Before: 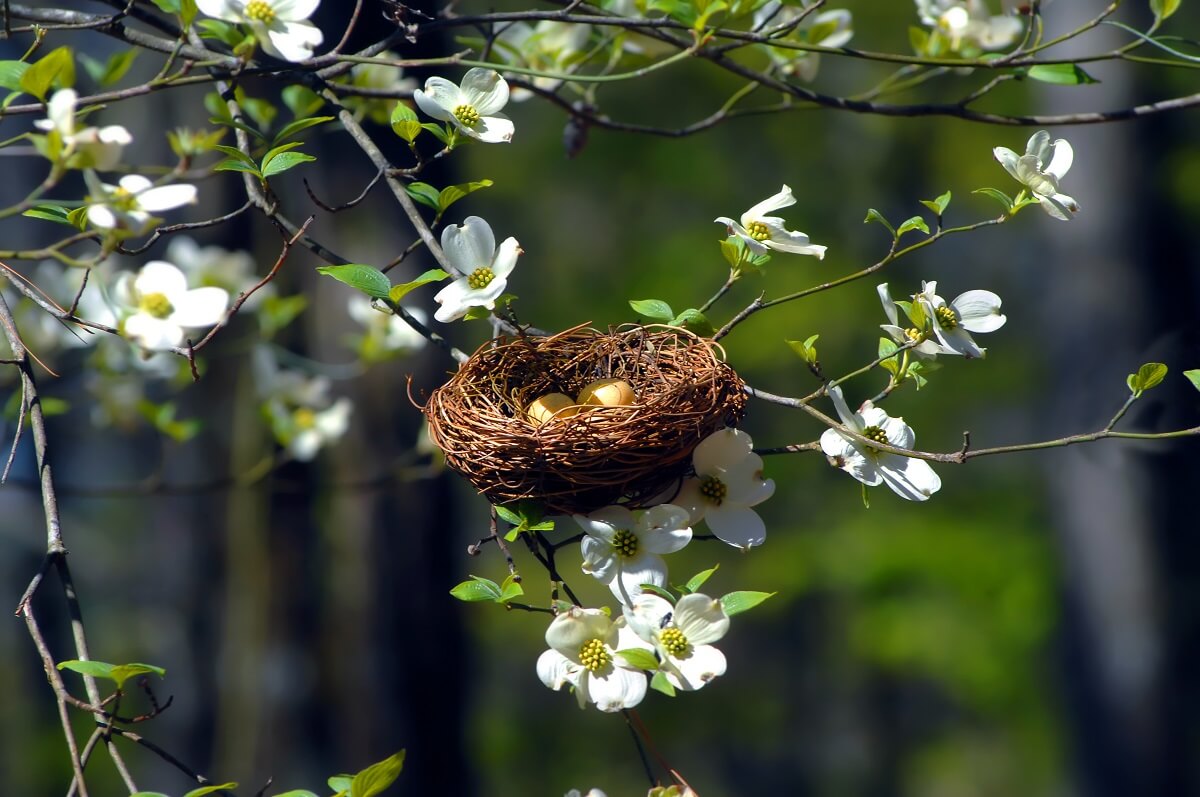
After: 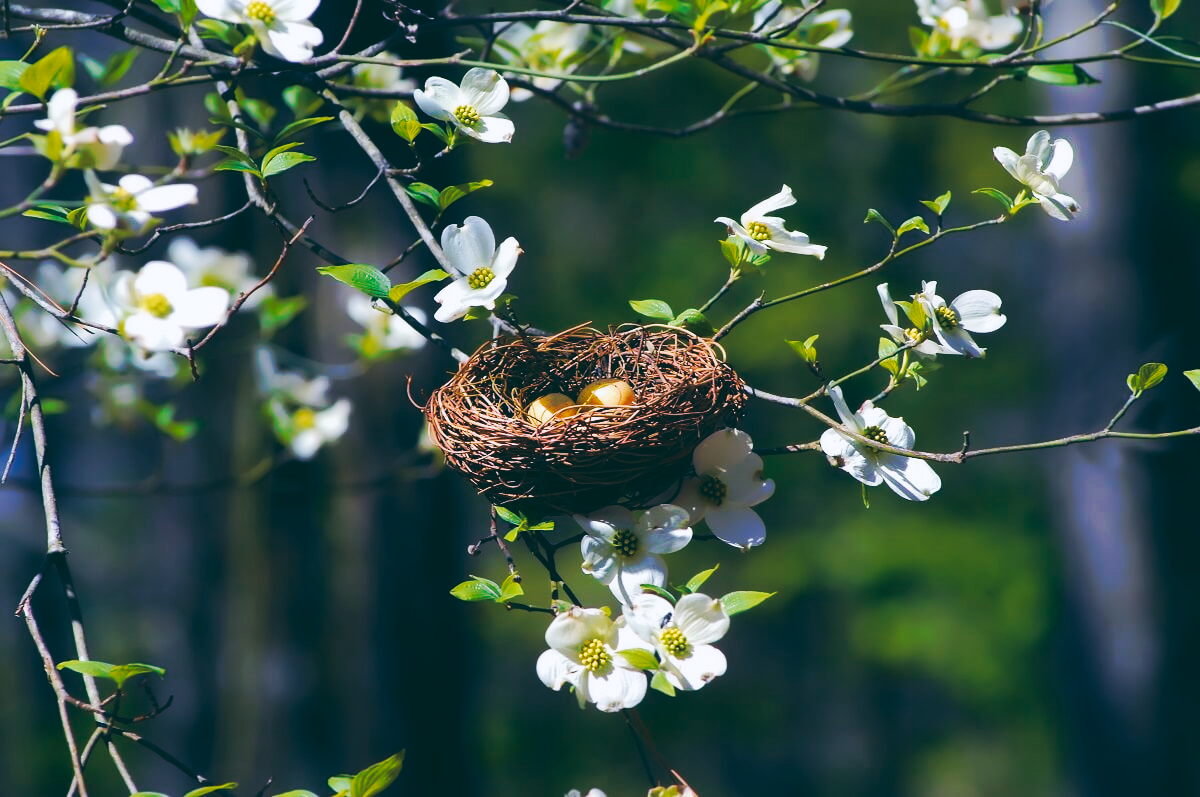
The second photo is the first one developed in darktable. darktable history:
tone curve: curves: ch0 [(0, 0) (0.003, 0.003) (0.011, 0.011) (0.025, 0.024) (0.044, 0.043) (0.069, 0.067) (0.1, 0.097) (0.136, 0.132) (0.177, 0.173) (0.224, 0.218) (0.277, 0.27) (0.335, 0.326) (0.399, 0.388) (0.468, 0.456) (0.543, 0.59) (0.623, 0.662) (0.709, 0.739) (0.801, 0.821) (0.898, 0.908) (1, 1)], preserve colors none
color look up table: target L [94.02, 94.89, 87.54, 89.52, 82.23, 80.98, 76.49, 70.71, 60.02, 47.66, 41.07, 31.6, 22.59, 200, 86.49, 87.5, 83.1, 78.48, 61.66, 55.17, 62.84, 53.21, 51.33, 57.77, 47.37, 30.97, 14.56, 10.33, 91.27, 78.43, 70.03, 74.58, 77.27, 70.04, 57.66, 55.69, 47.9, 40.64, 45.31, 37.43, 27.45, 14.68, 19.63, 13.26, 92.69, 67.59, 68.58, 63.92, 40.43], target a [-11.29, -9.245, -34.97, -30.92, -22.5, -15.55, -14.04, -63.89, -50.01, -20.98, -42.23, -22.86, -24.88, 0, 14.46, 9.777, 10.34, 24.77, 65.52, 78.67, 17.57, 53.34, 77.86, 5.014, 63.05, 15.13, 8.868, -13.36, 2.152, 7.393, 52.04, 22.11, 32.39, 0.934, 88.23, 61.05, 31.01, 23.76, 43.37, 68.76, 47.14, 6.498, 20.45, -1.794, -21.97, -23.88, -9.173, -33.49, -1.751], target b [44.31, -2.663, 37.89, -0.191, 79.96, -3.013, 54.26, 67.57, 28.33, 48.33, 36.61, -1.545, 12.51, 0, -1.015, 24.07, 83.52, 33.04, 25.23, 63.02, 64.61, 0.969, 35.84, 23.35, 50.15, -0.349, 4.372, -1.667, -8.887, -30.07, -19.26, -22.77, -32.49, -8.743, -42.11, -45.86, -38.76, -73.89, -83.54, -76.45, -10.83, -23.26, -55.33, -23.55, -8.817, -39.36, -47.43, -18.12, -47.71], num patches 49
